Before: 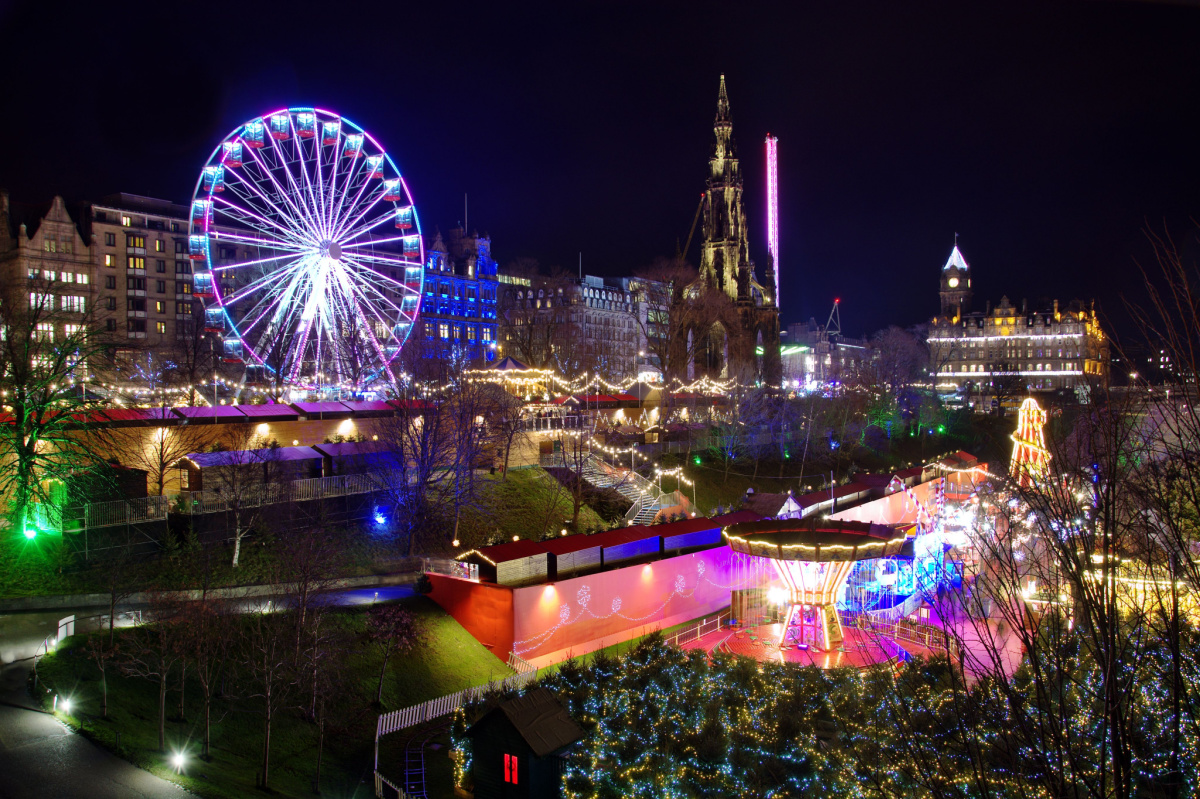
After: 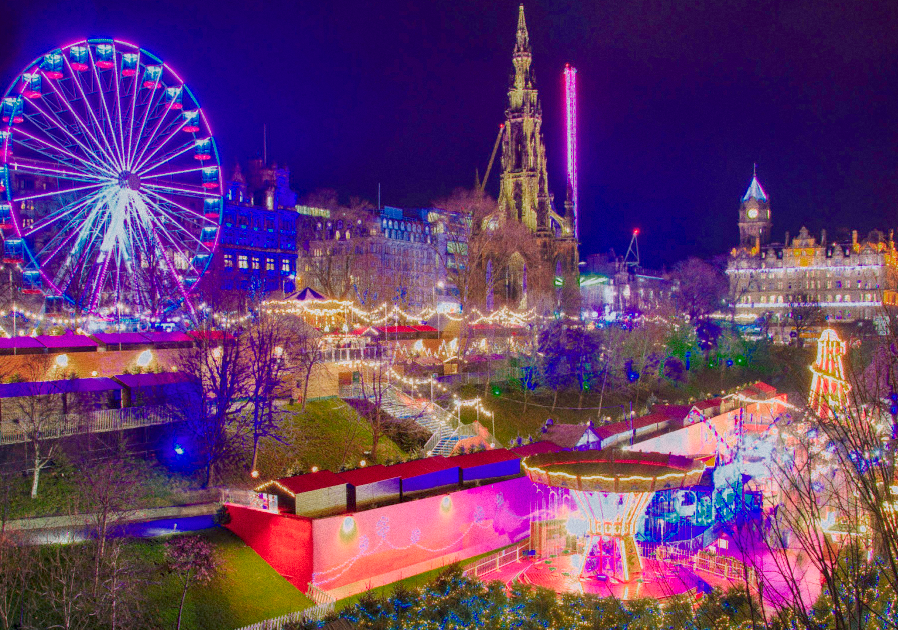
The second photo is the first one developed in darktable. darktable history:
filmic rgb: black relative exposure -14 EV, white relative exposure 8 EV, threshold 3 EV, hardness 3.74, latitude 50%, contrast 0.5, color science v5 (2021), contrast in shadows safe, contrast in highlights safe, enable highlight reconstruction true
grain: strength 26%
crop: left 16.768%, top 8.653%, right 8.362%, bottom 12.485%
color zones: curves: ch0 [(0, 0.553) (0.123, 0.58) (0.23, 0.419) (0.468, 0.155) (0.605, 0.132) (0.723, 0.063) (0.833, 0.172) (0.921, 0.468)]; ch1 [(0.025, 0.645) (0.229, 0.584) (0.326, 0.551) (0.537, 0.446) (0.599, 0.911) (0.708, 1) (0.805, 0.944)]; ch2 [(0.086, 0.468) (0.254, 0.464) (0.638, 0.564) (0.702, 0.592) (0.768, 0.564)]
white balance: red 0.98, blue 1.034
local contrast: highlights 25%, detail 150%
exposure: black level correction 0, exposure 1.2 EV, compensate highlight preservation false
